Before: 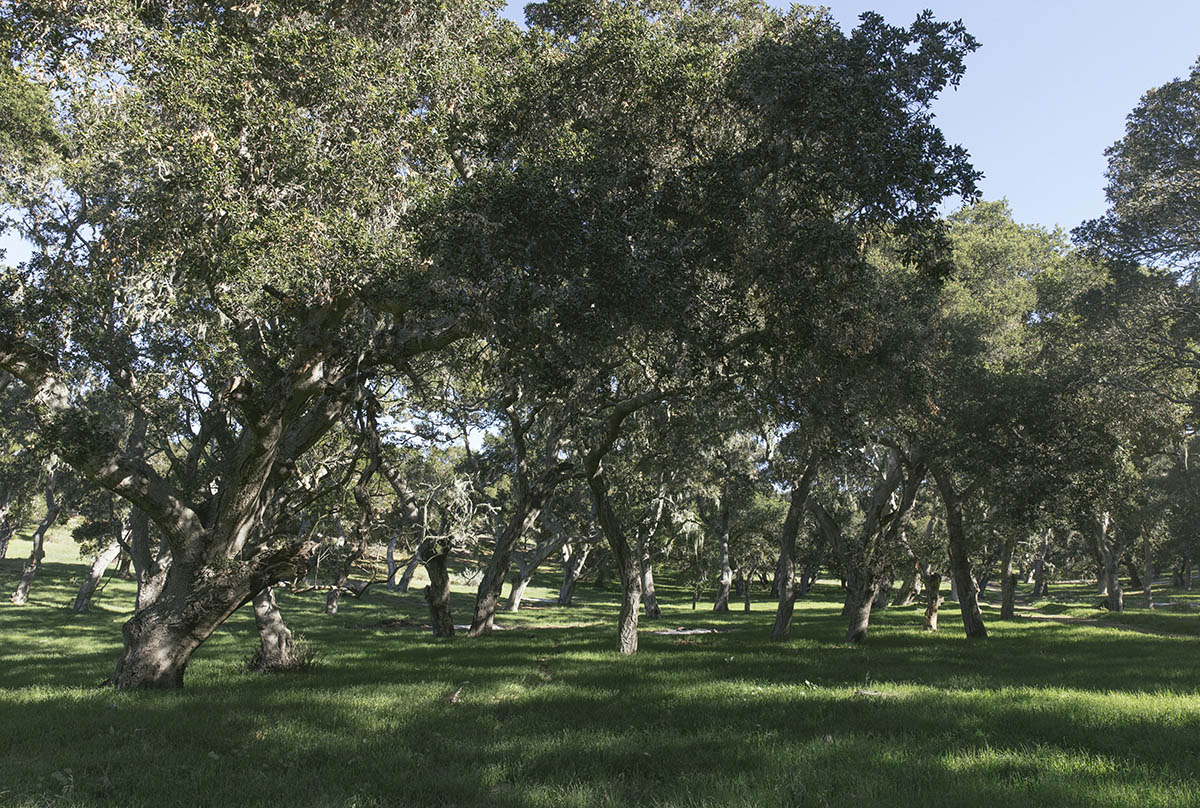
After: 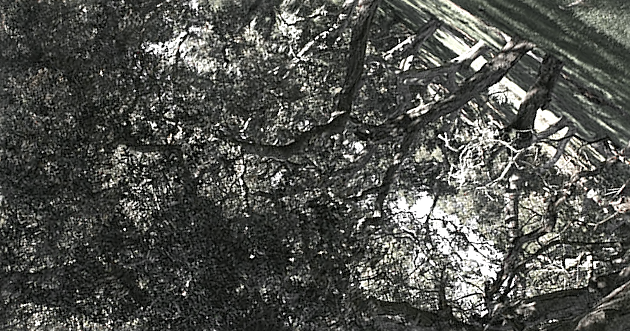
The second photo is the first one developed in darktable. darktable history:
exposure: black level correction 0.001, exposure 0.499 EV, compensate highlight preservation false
crop and rotate: angle 147.38°, left 9.168%, top 15.6%, right 4.506%, bottom 16.937%
color zones: curves: ch1 [(0, 0.831) (0.08, 0.771) (0.157, 0.268) (0.241, 0.207) (0.562, -0.005) (0.714, -0.013) (0.876, 0.01) (1, 0.831)]
sharpen: on, module defaults
